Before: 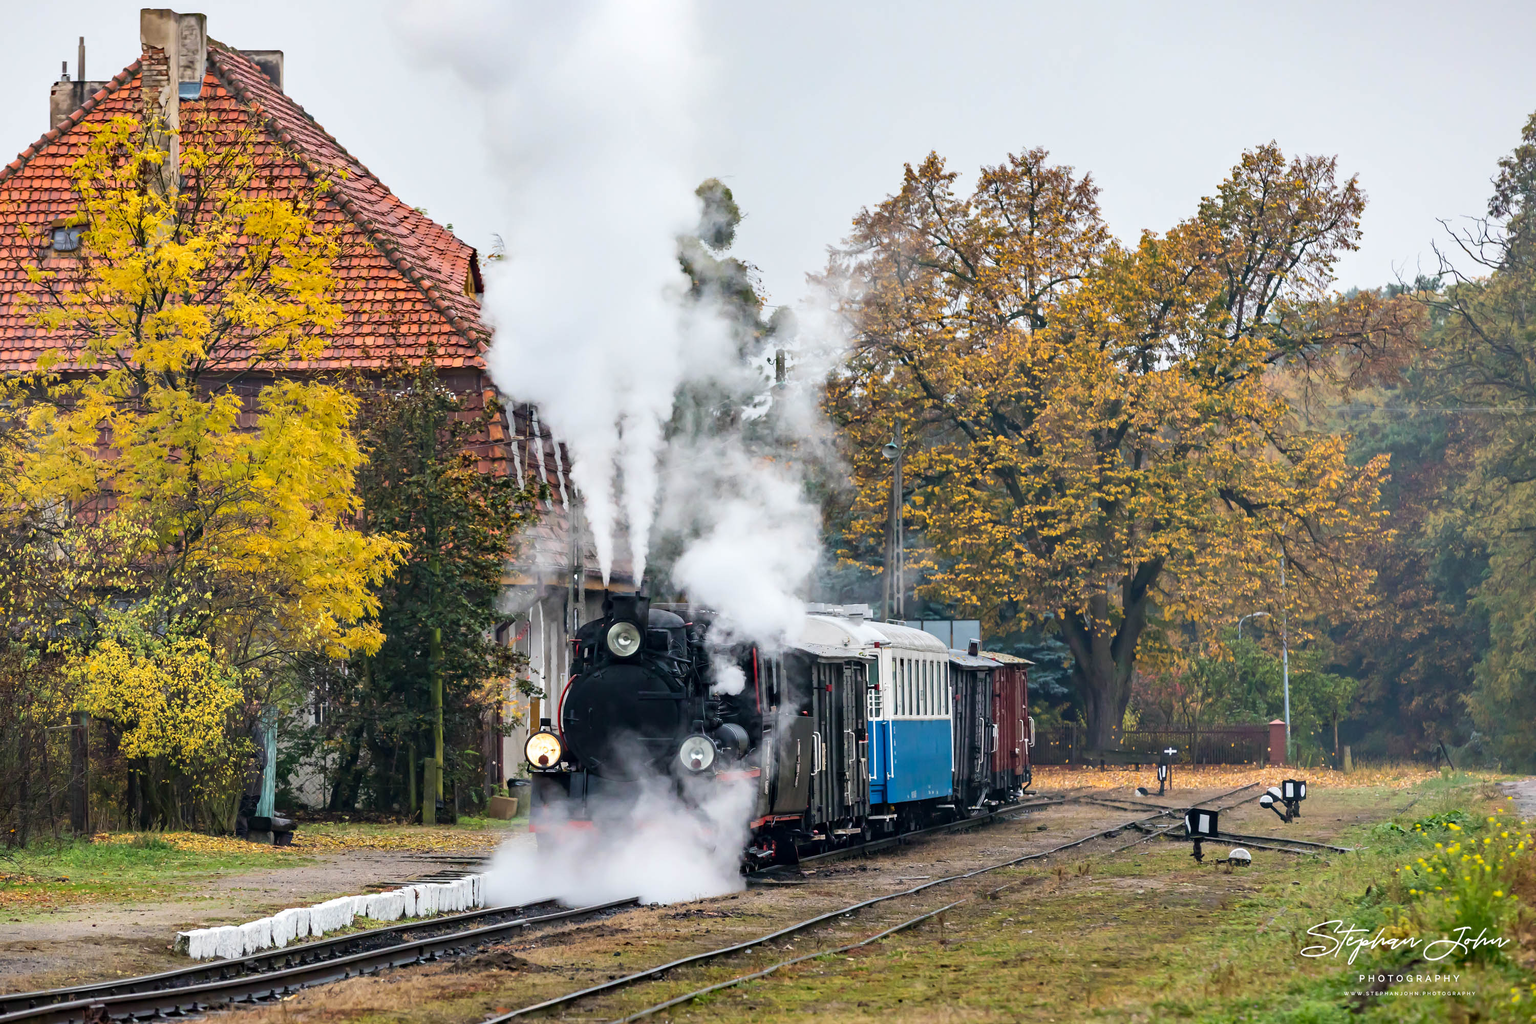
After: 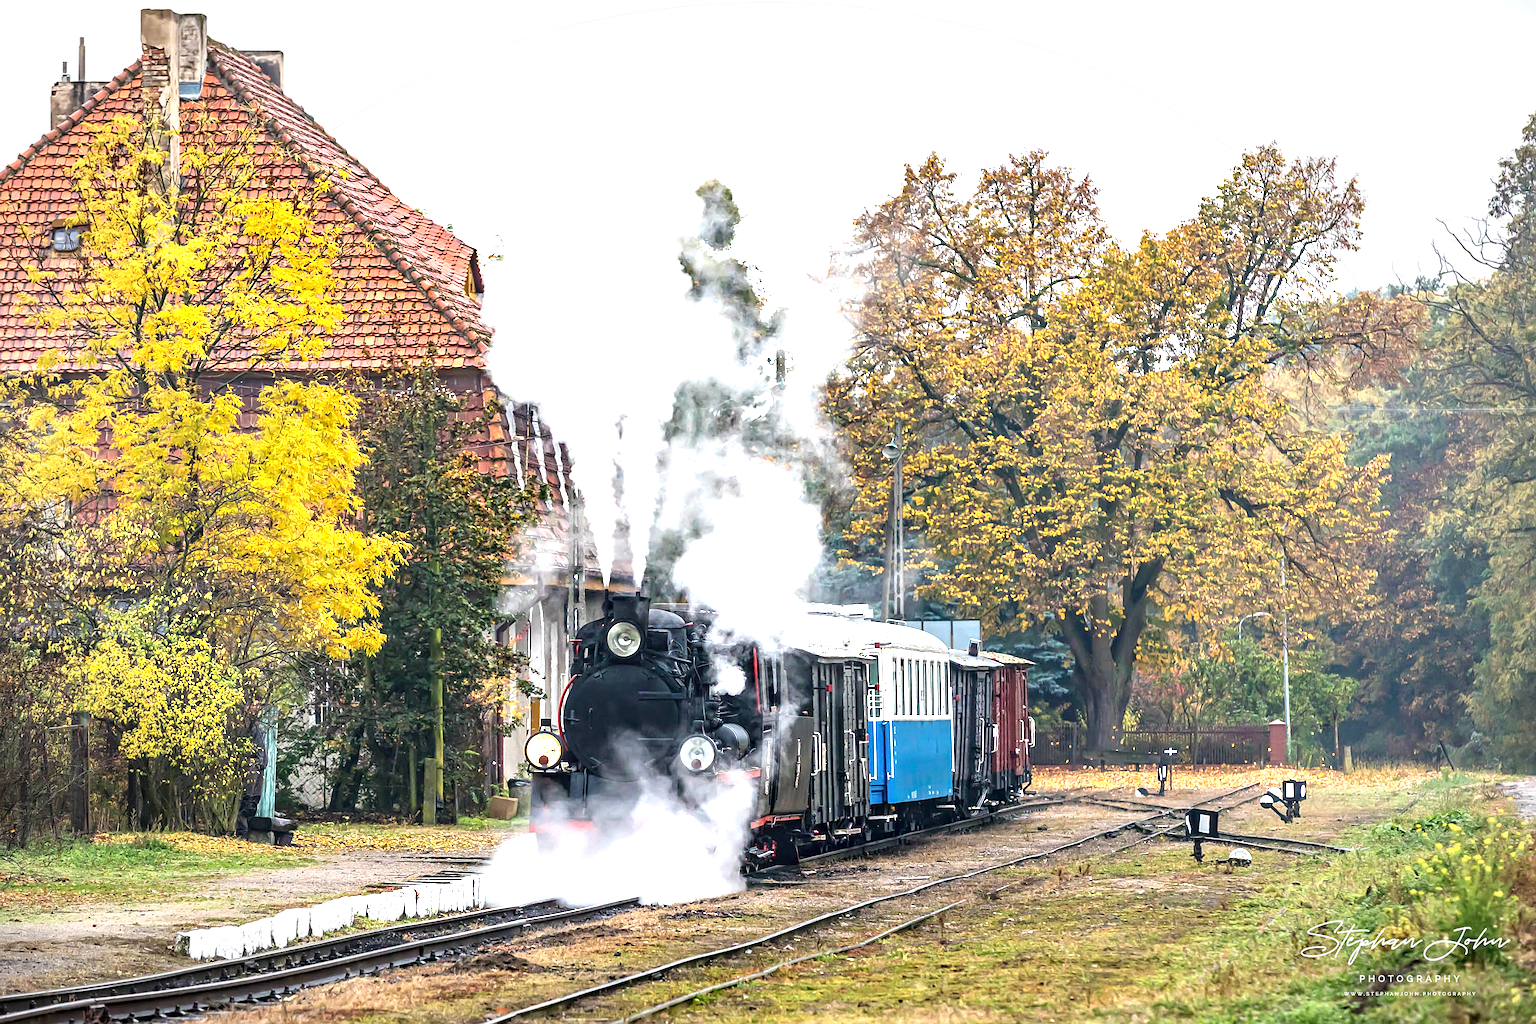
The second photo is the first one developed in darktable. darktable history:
vignetting: fall-off start 85.69%, fall-off radius 79.79%, width/height ratio 1.226, unbound false
local contrast: on, module defaults
exposure: exposure 1 EV, compensate highlight preservation false
sharpen: on, module defaults
